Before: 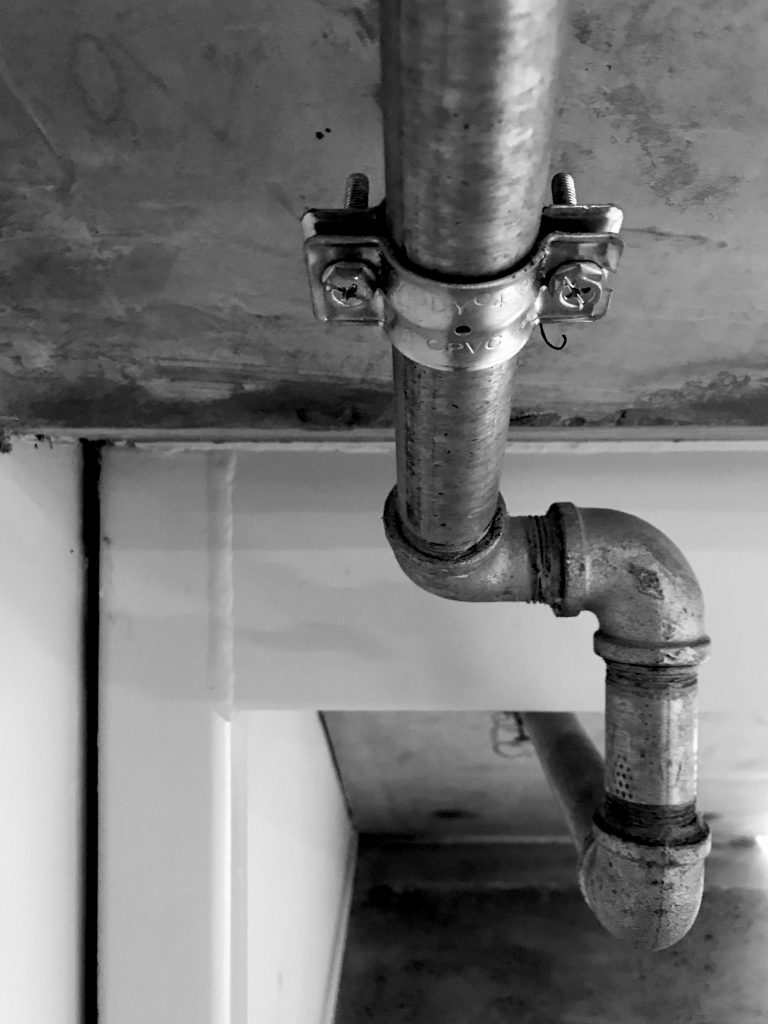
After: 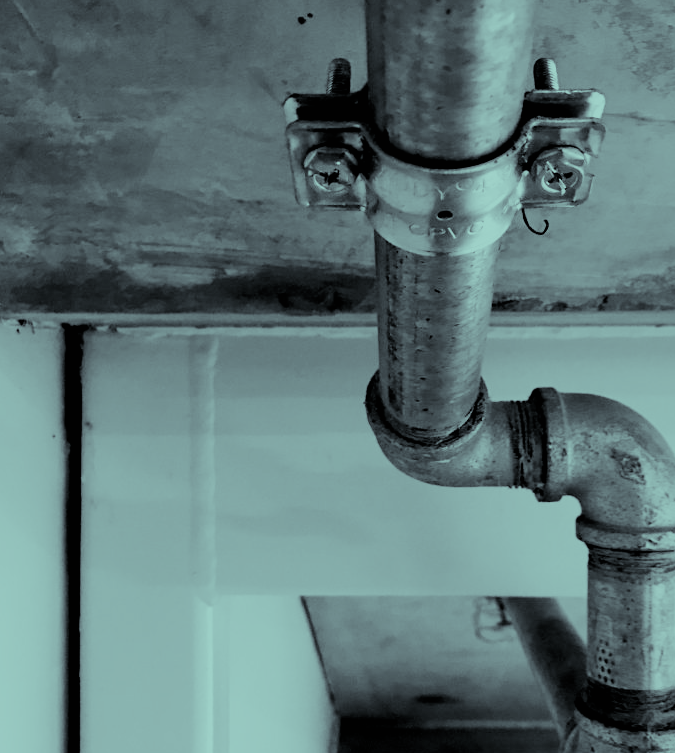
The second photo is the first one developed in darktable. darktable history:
tone equalizer: -8 EV -0.417 EV, -7 EV -0.389 EV, -6 EV -0.333 EV, -5 EV -0.222 EV, -3 EV 0.222 EV, -2 EV 0.333 EV, -1 EV 0.389 EV, +0 EV 0.417 EV, edges refinement/feathering 500, mask exposure compensation -1.57 EV, preserve details no
crop and rotate: left 2.425%, top 11.305%, right 9.6%, bottom 15.08%
color balance: mode lift, gamma, gain (sRGB), lift [0.997, 0.979, 1.021, 1.011], gamma [1, 1.084, 0.916, 0.998], gain [1, 0.87, 1.13, 1.101], contrast 4.55%, contrast fulcrum 38.24%, output saturation 104.09%
filmic rgb: white relative exposure 8 EV, threshold 3 EV, hardness 2.44, latitude 10.07%, contrast 0.72, highlights saturation mix 10%, shadows ↔ highlights balance 1.38%, color science v4 (2020), enable highlight reconstruction true
